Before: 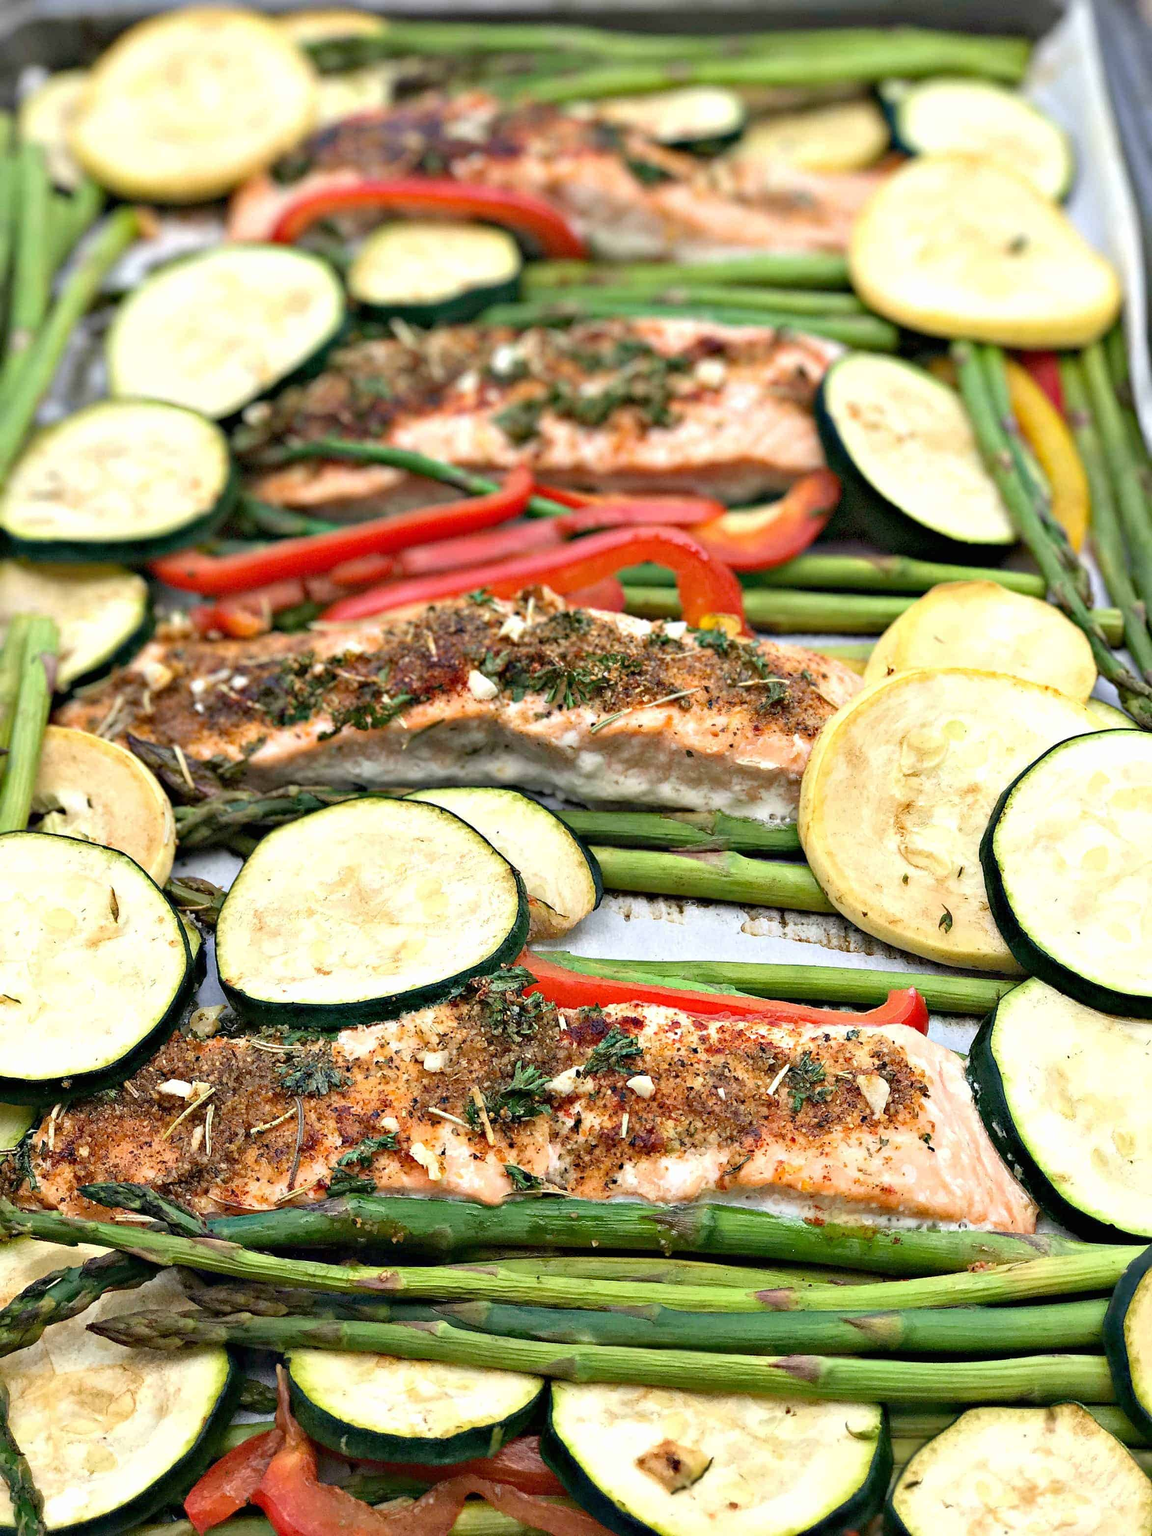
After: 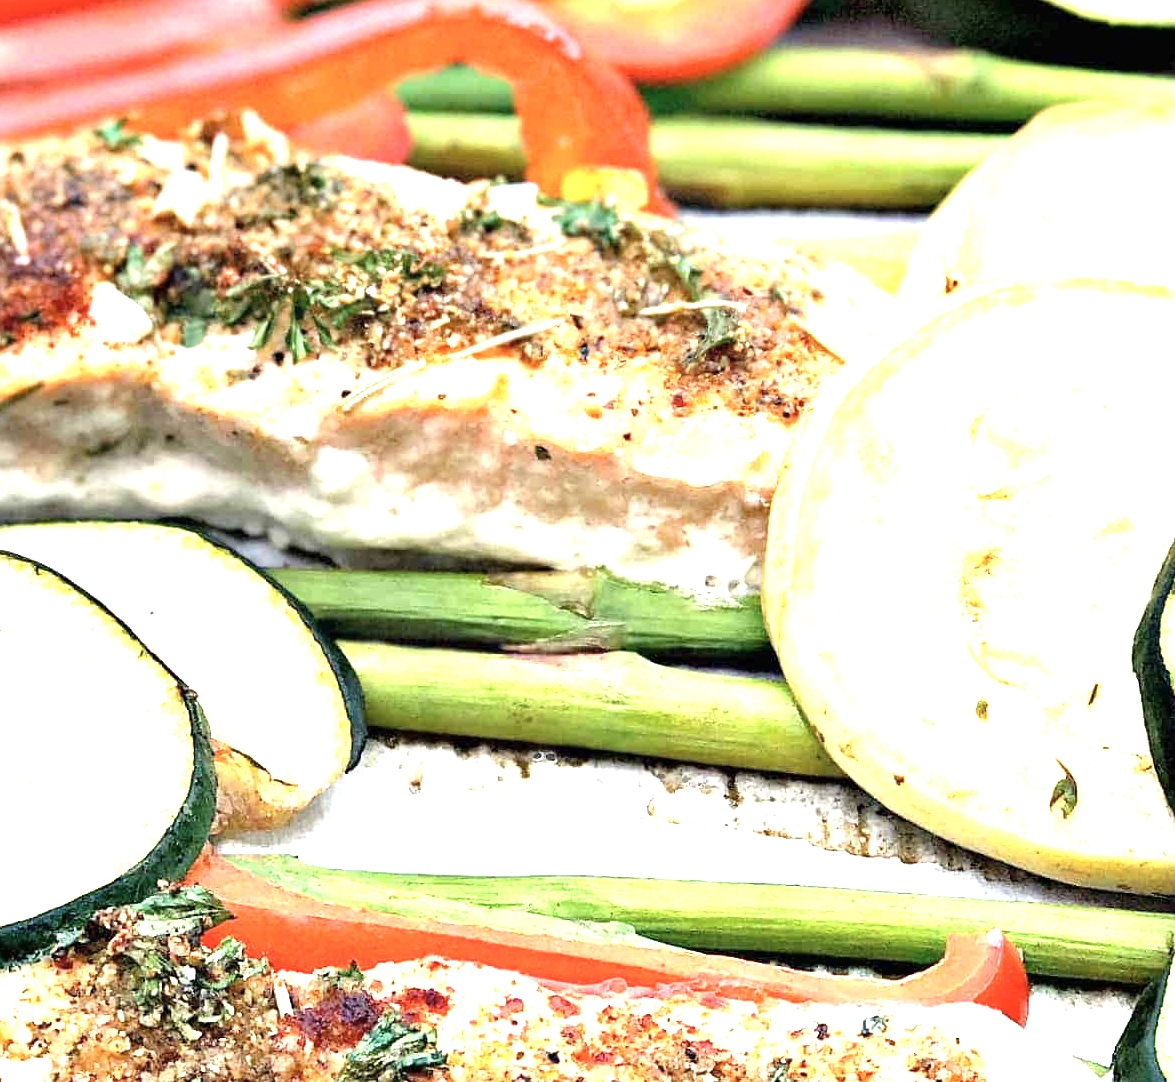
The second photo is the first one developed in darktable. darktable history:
tone equalizer: -8 EV -0.392 EV, -7 EV -0.37 EV, -6 EV -0.34 EV, -5 EV -0.207 EV, -3 EV 0.201 EV, -2 EV 0.351 EV, -1 EV 0.412 EV, +0 EV 0.413 EV
crop: left 36.785%, top 34.614%, right 13.093%, bottom 30.784%
contrast brightness saturation: saturation -0.151
exposure: exposure 1.16 EV, compensate highlight preservation false
